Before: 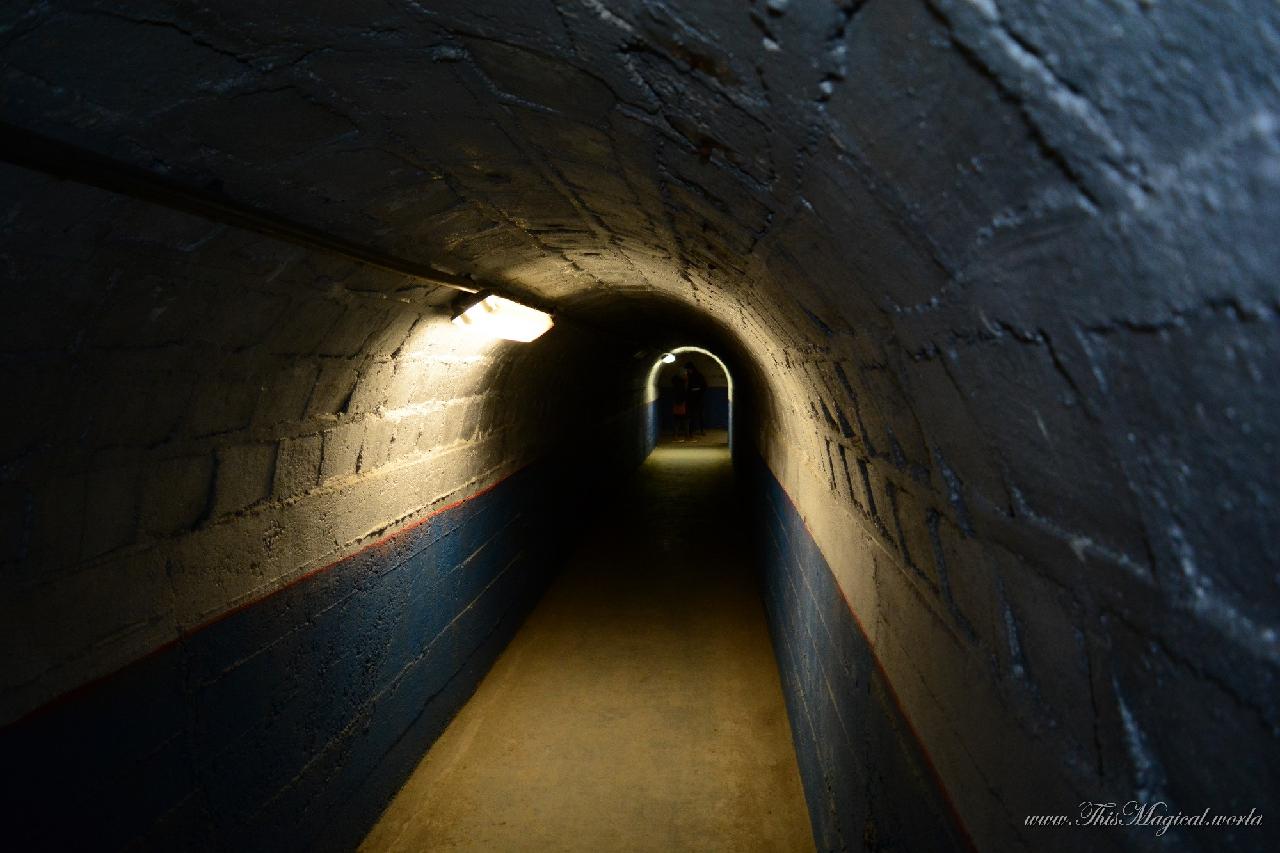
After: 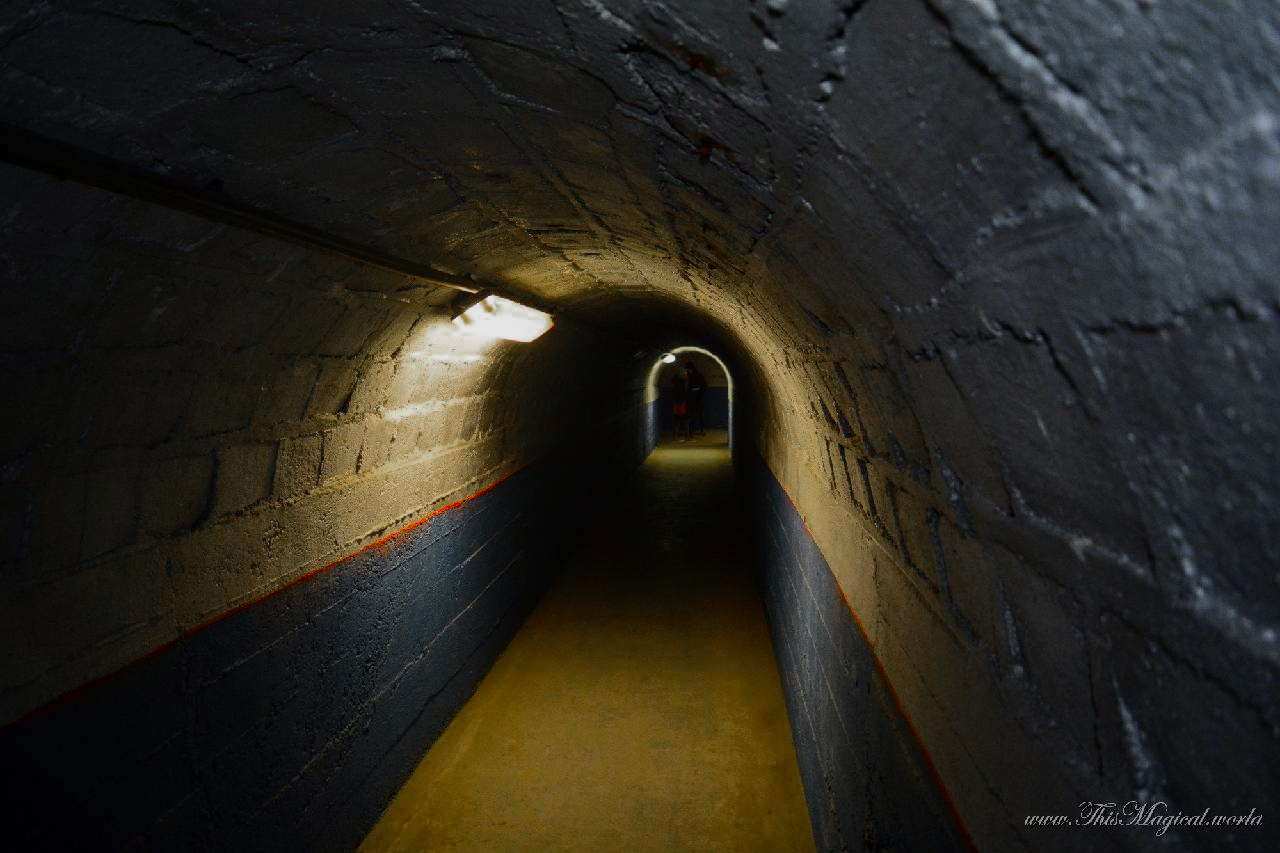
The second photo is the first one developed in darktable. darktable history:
color balance rgb: perceptual saturation grading › global saturation 30%, global vibrance 20%
local contrast: detail 110%
color zones: curves: ch0 [(0, 0.48) (0.209, 0.398) (0.305, 0.332) (0.429, 0.493) (0.571, 0.5) (0.714, 0.5) (0.857, 0.5) (1, 0.48)]; ch1 [(0, 0.736) (0.143, 0.625) (0.225, 0.371) (0.429, 0.256) (0.571, 0.241) (0.714, 0.213) (0.857, 0.48) (1, 0.736)]; ch2 [(0, 0.448) (0.143, 0.498) (0.286, 0.5) (0.429, 0.5) (0.571, 0.5) (0.714, 0.5) (0.857, 0.5) (1, 0.448)]
